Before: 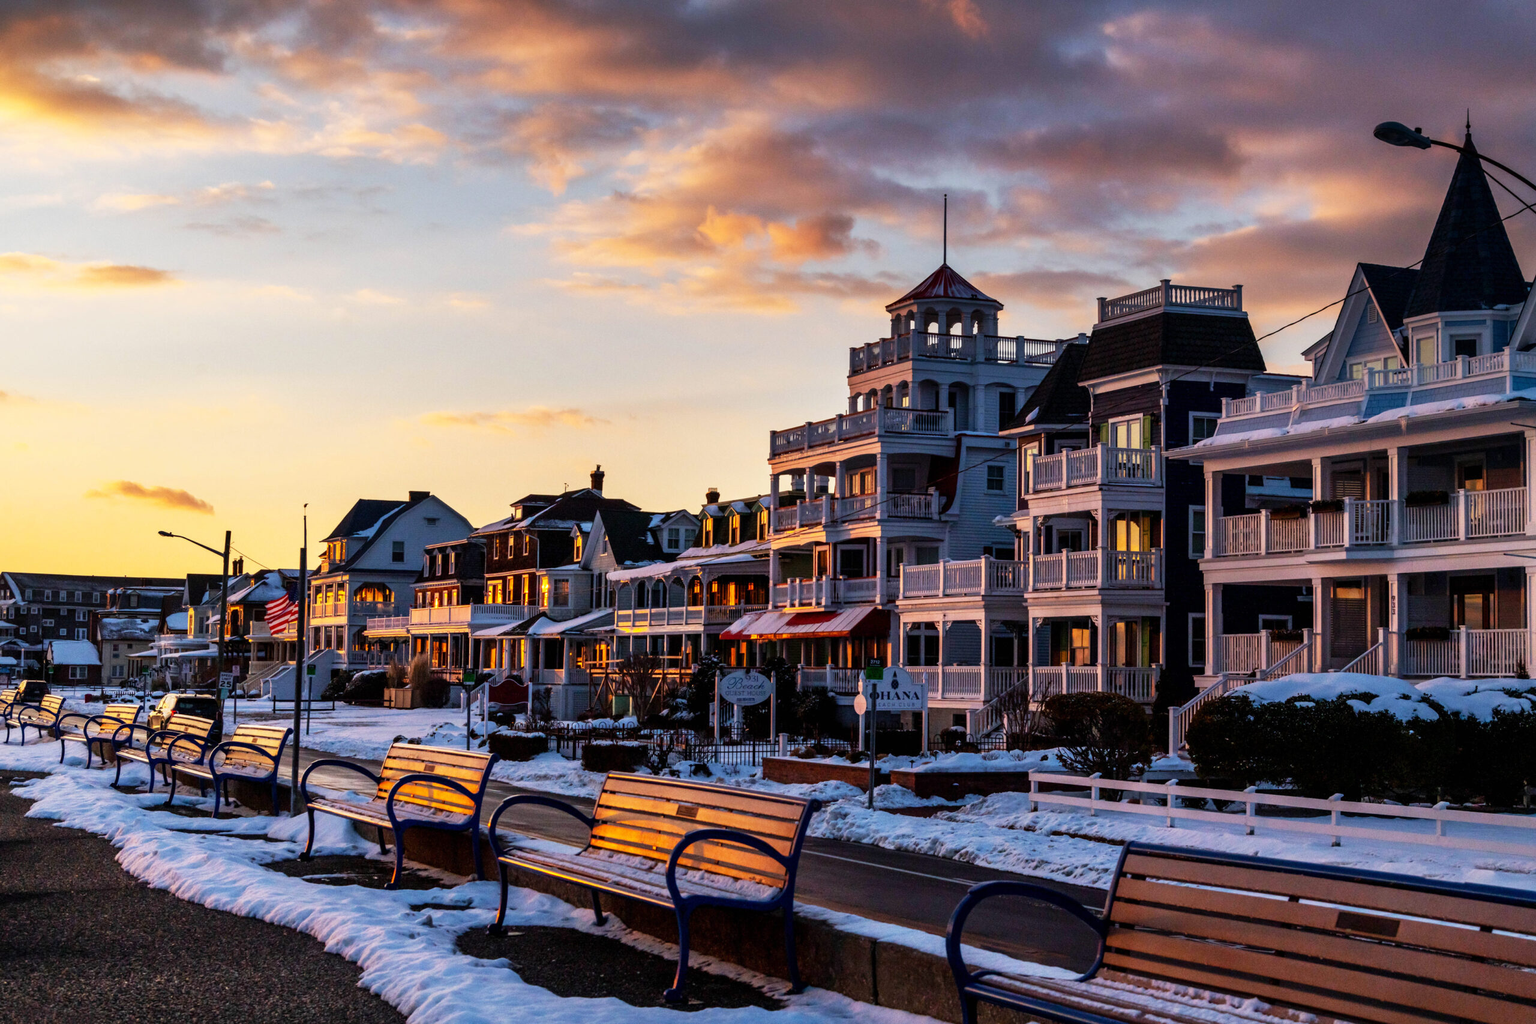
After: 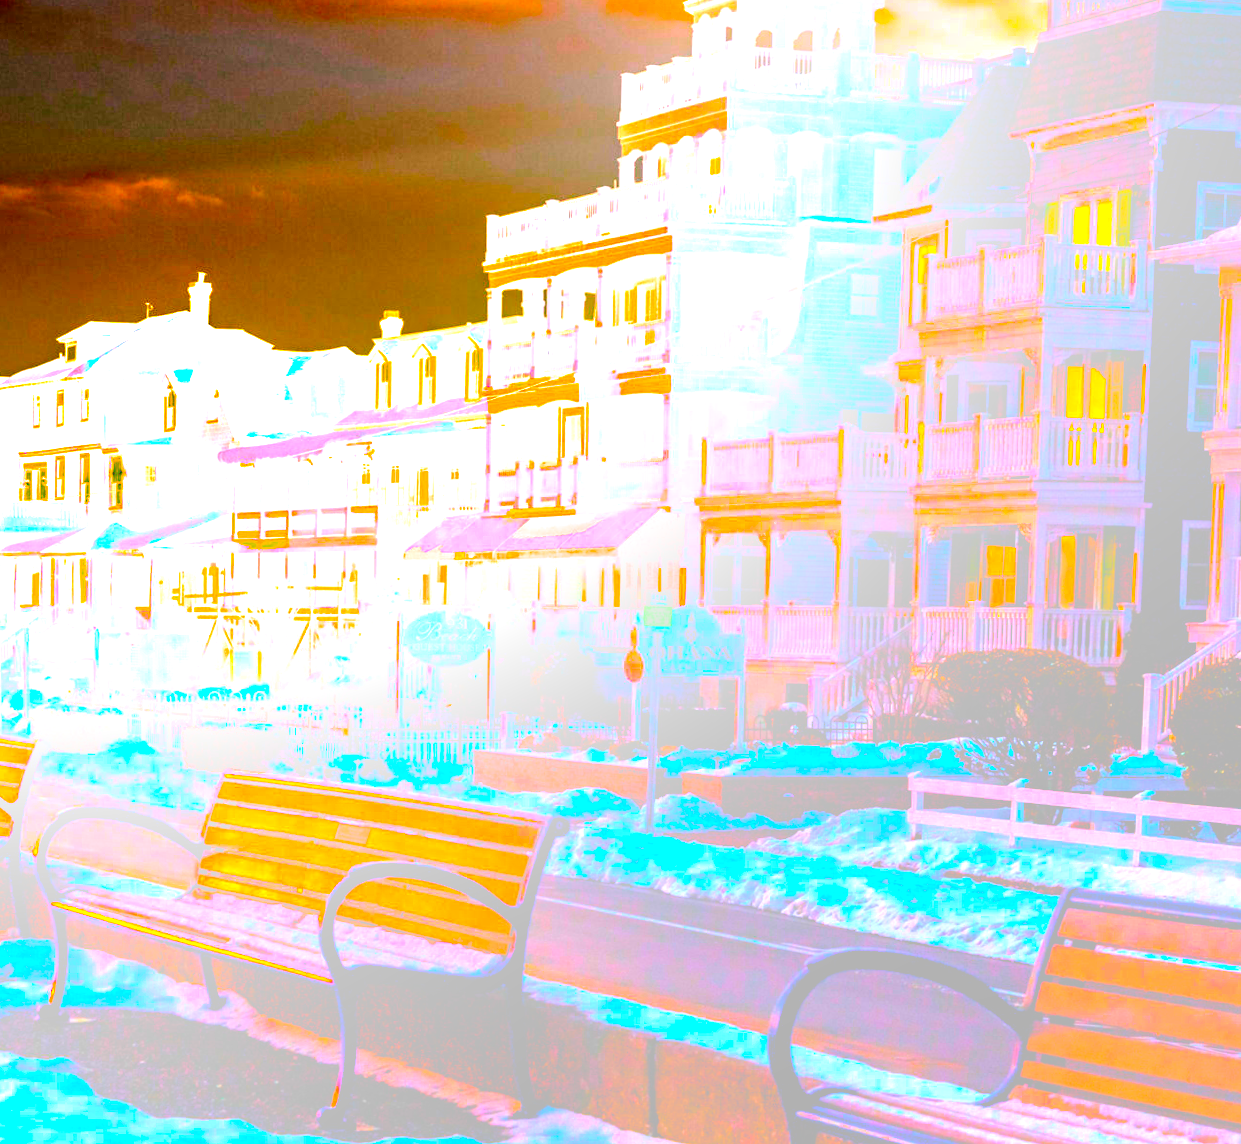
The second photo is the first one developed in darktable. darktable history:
bloom: size 85%, threshold 5%, strength 85%
crop and rotate: left 29.237%, top 31.152%, right 19.807%
color balance rgb: linear chroma grading › global chroma 20%, perceptual saturation grading › global saturation 65%, perceptual saturation grading › highlights 60%, perceptual saturation grading › mid-tones 50%, perceptual saturation grading › shadows 50%, perceptual brilliance grading › global brilliance 30%, perceptual brilliance grading › highlights 50%, perceptual brilliance grading › mid-tones 50%, perceptual brilliance grading › shadows -22%, global vibrance 20%
rotate and perspective: rotation 0.074°, lens shift (vertical) 0.096, lens shift (horizontal) -0.041, crop left 0.043, crop right 0.952, crop top 0.024, crop bottom 0.979
